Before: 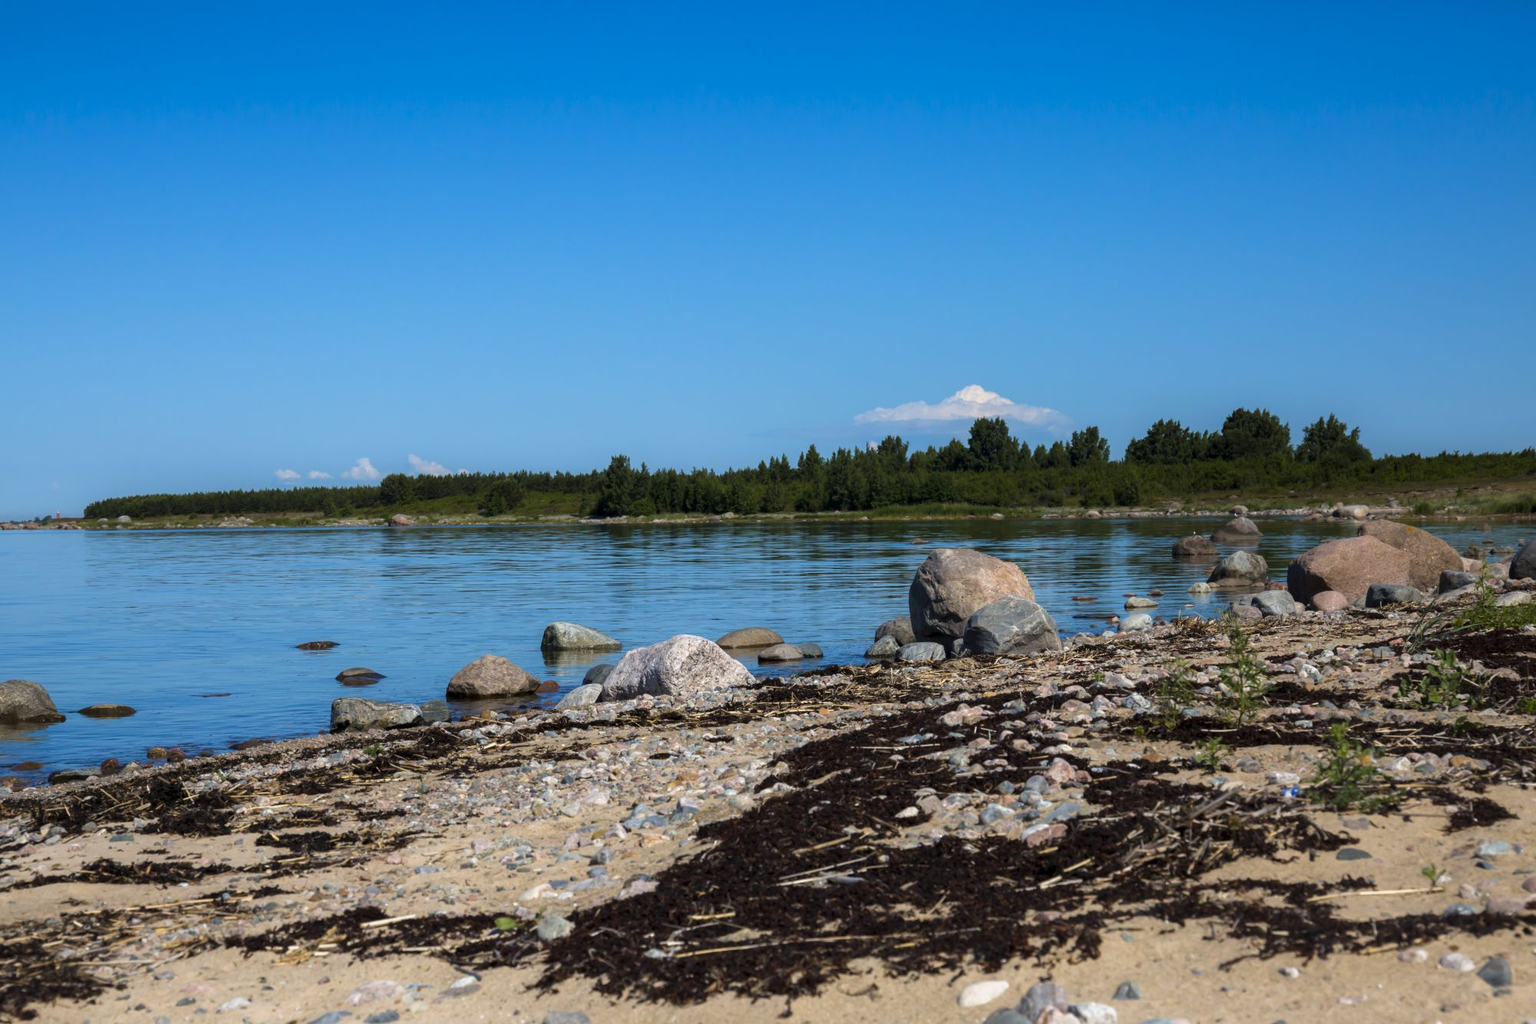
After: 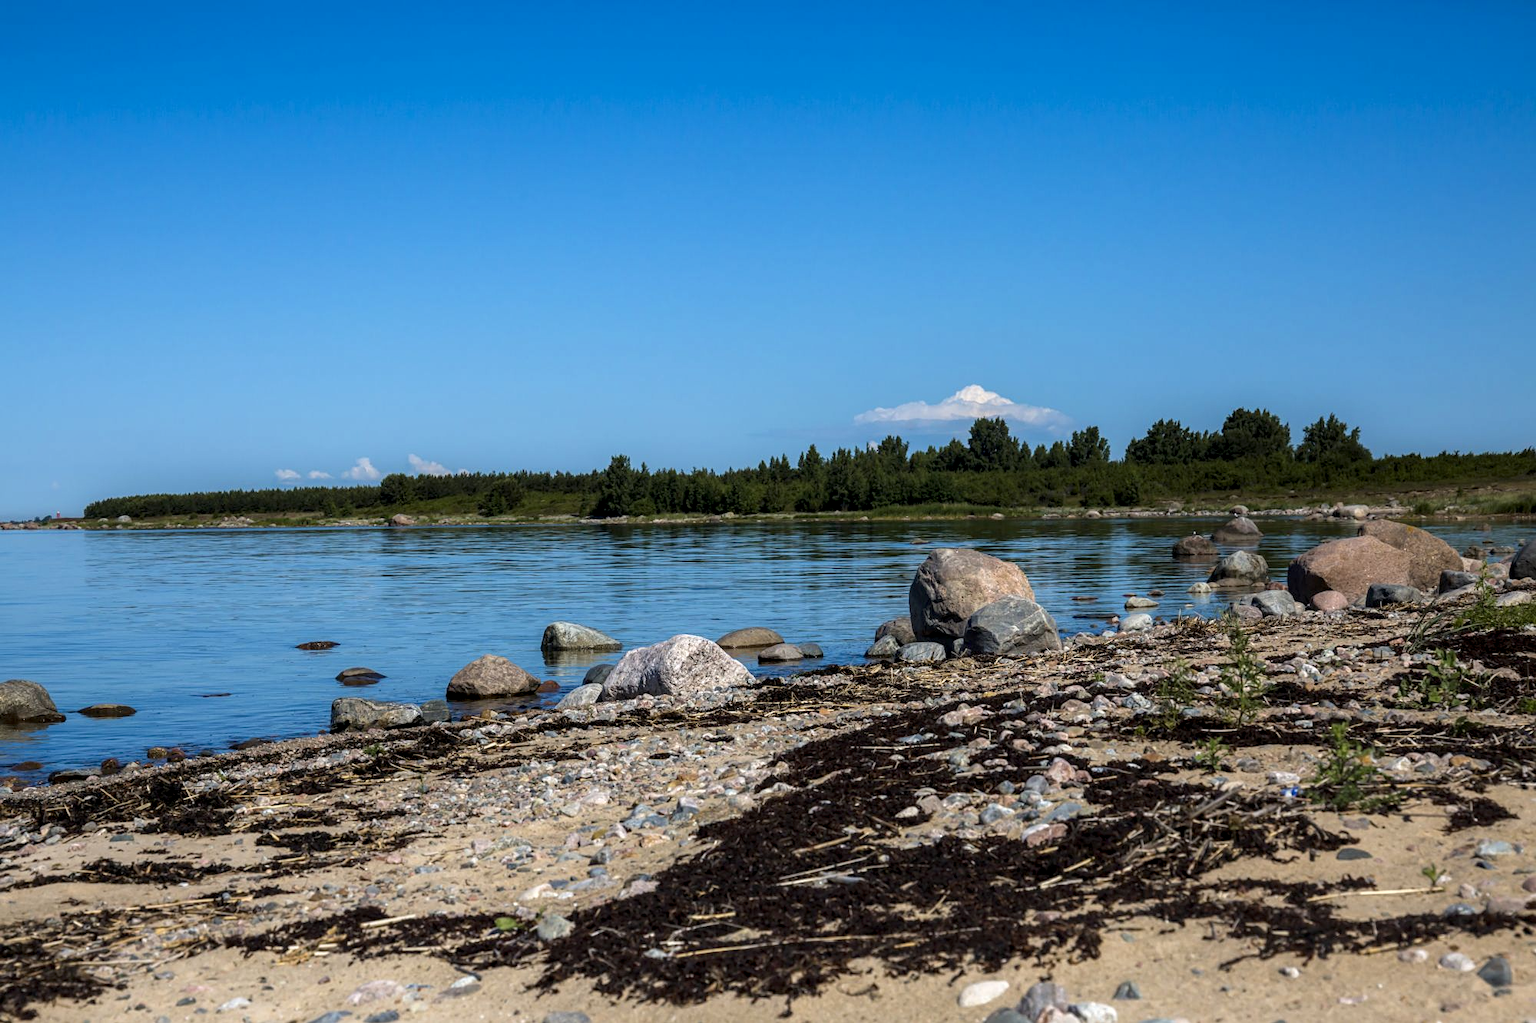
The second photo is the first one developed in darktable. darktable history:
local contrast: detail 130%
sharpen: amount 0.2
